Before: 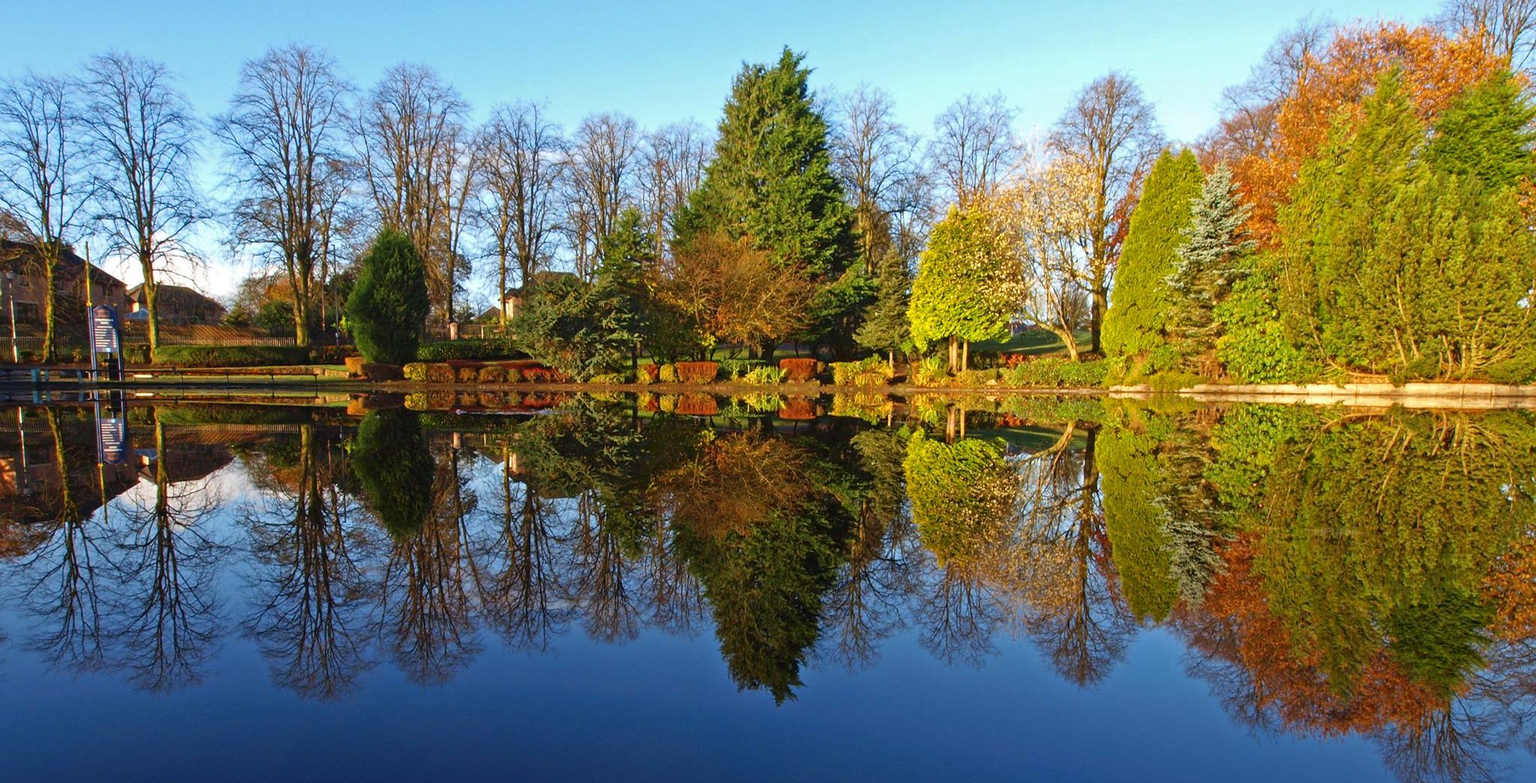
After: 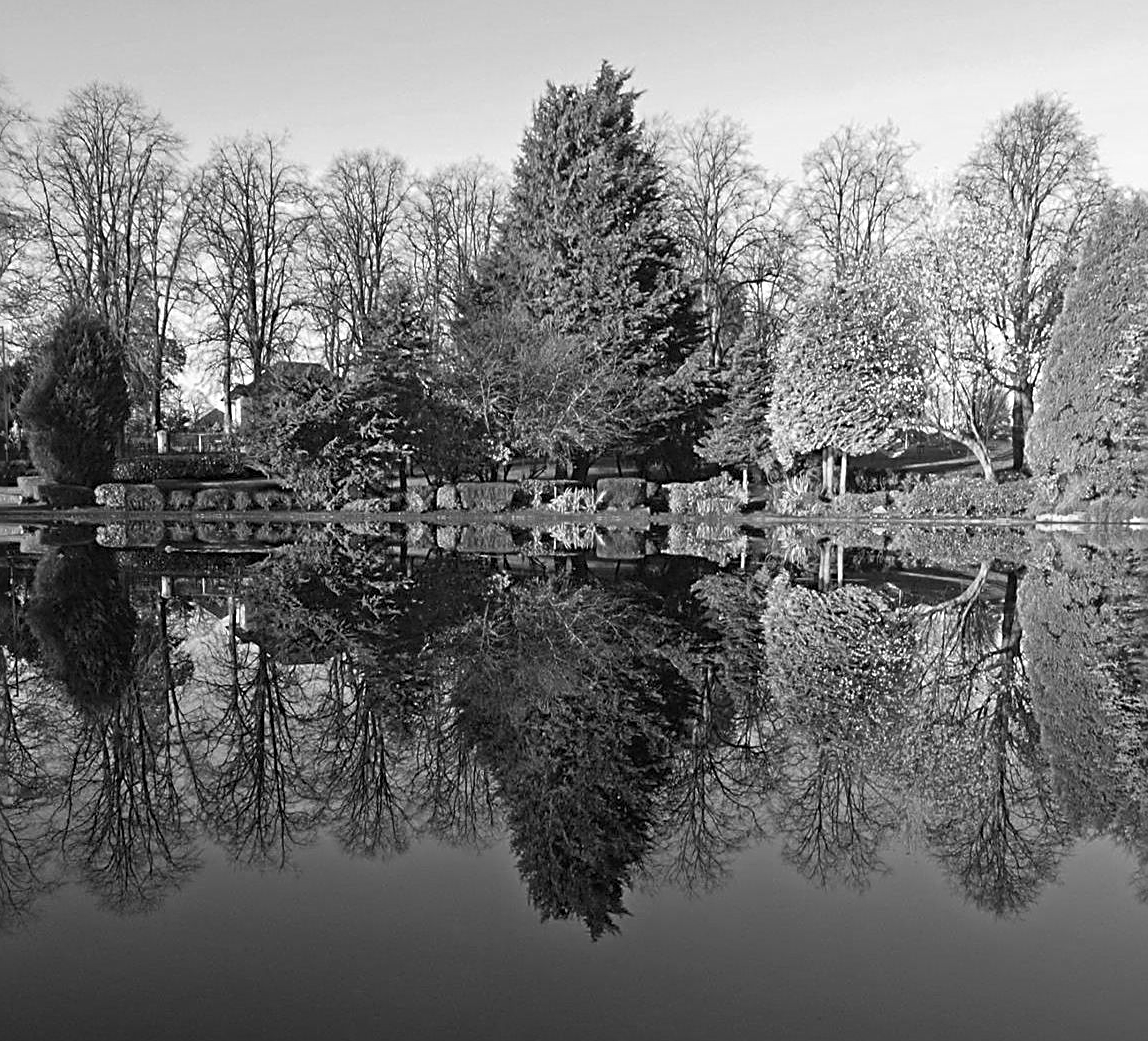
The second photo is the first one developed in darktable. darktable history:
color correction: highlights a* 9.03, highlights b* 8.71, shadows a* 40, shadows b* 40, saturation 0.8
sharpen: radius 2.817, amount 0.715
crop: left 21.674%, right 22.086%
monochrome: on, module defaults
